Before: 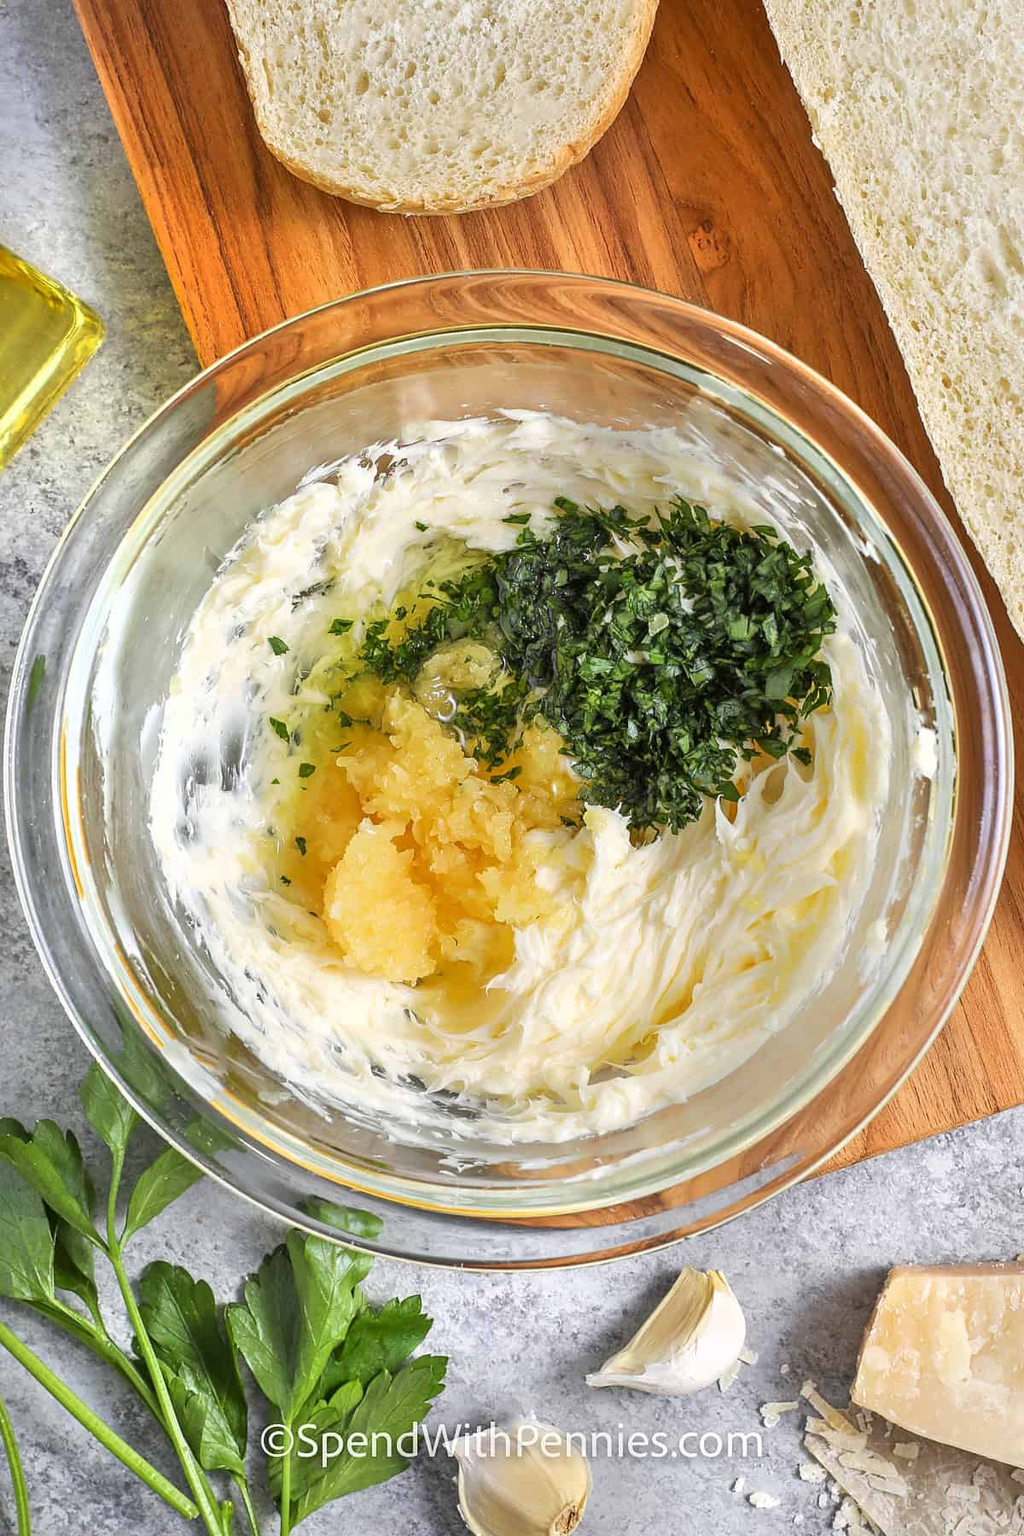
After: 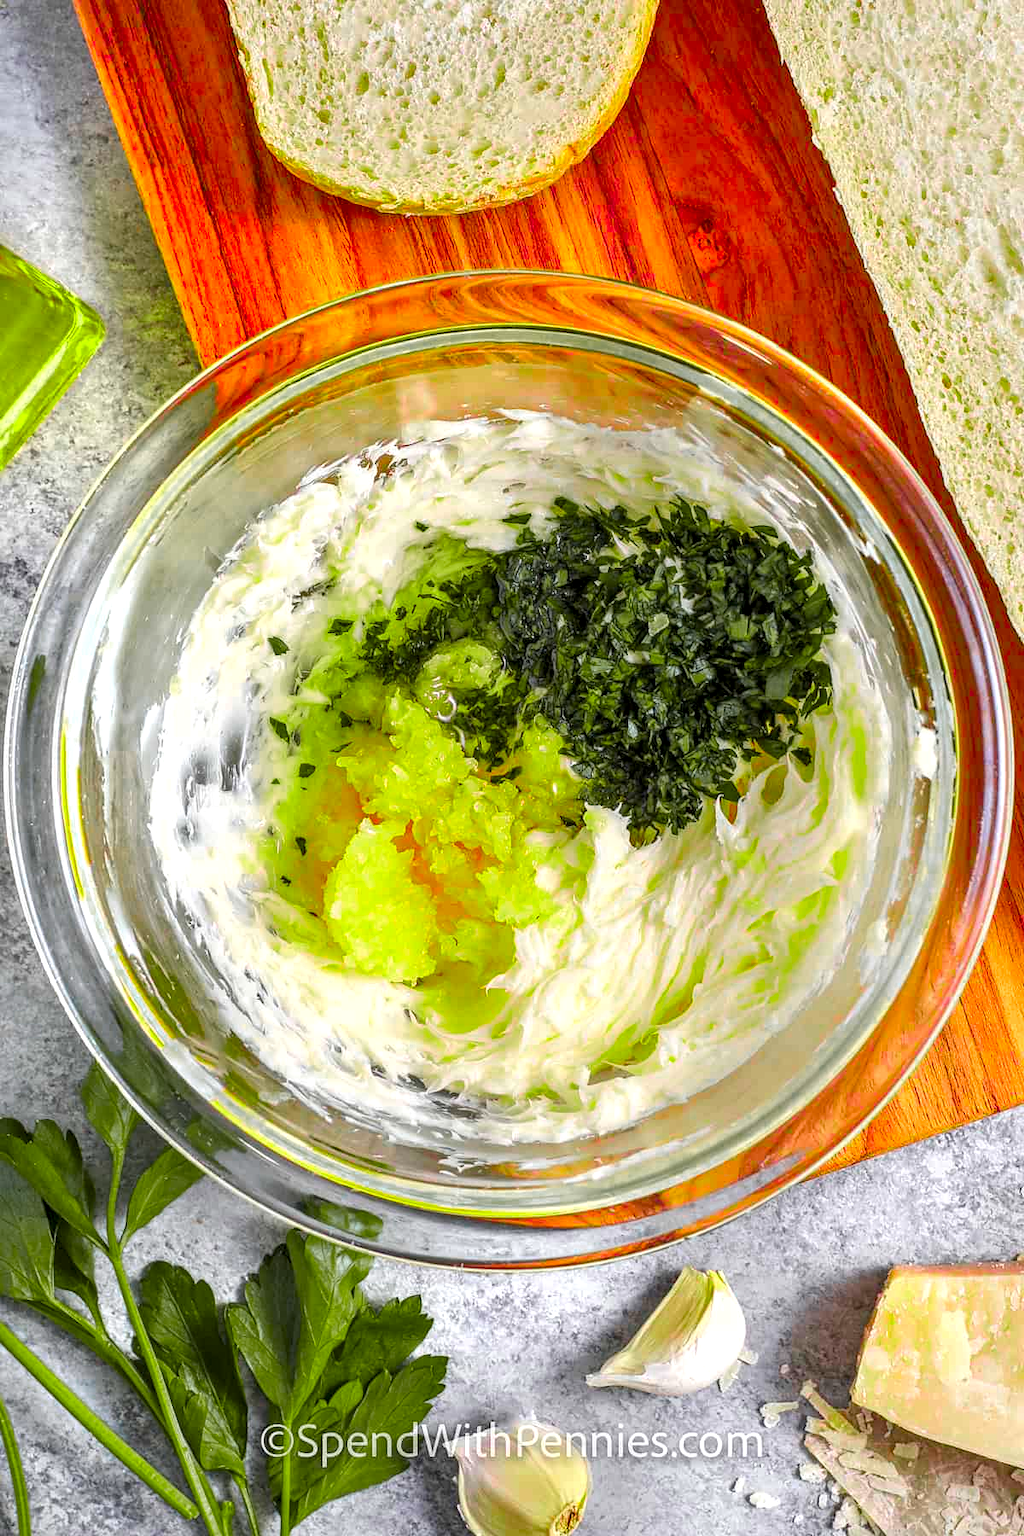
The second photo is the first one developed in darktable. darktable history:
local contrast: detail 130%
color balance rgb: linear chroma grading › global chroma 15%, perceptual saturation grading › global saturation 30%
color zones: curves: ch0 [(0, 0.533) (0.126, 0.533) (0.234, 0.533) (0.368, 0.357) (0.5, 0.5) (0.625, 0.5) (0.74, 0.637) (0.875, 0.5)]; ch1 [(0.004, 0.708) (0.129, 0.662) (0.25, 0.5) (0.375, 0.331) (0.496, 0.396) (0.625, 0.649) (0.739, 0.26) (0.875, 0.5) (1, 0.478)]; ch2 [(0, 0.409) (0.132, 0.403) (0.236, 0.558) (0.379, 0.448) (0.5, 0.5) (0.625, 0.5) (0.691, 0.39) (0.875, 0.5)]
